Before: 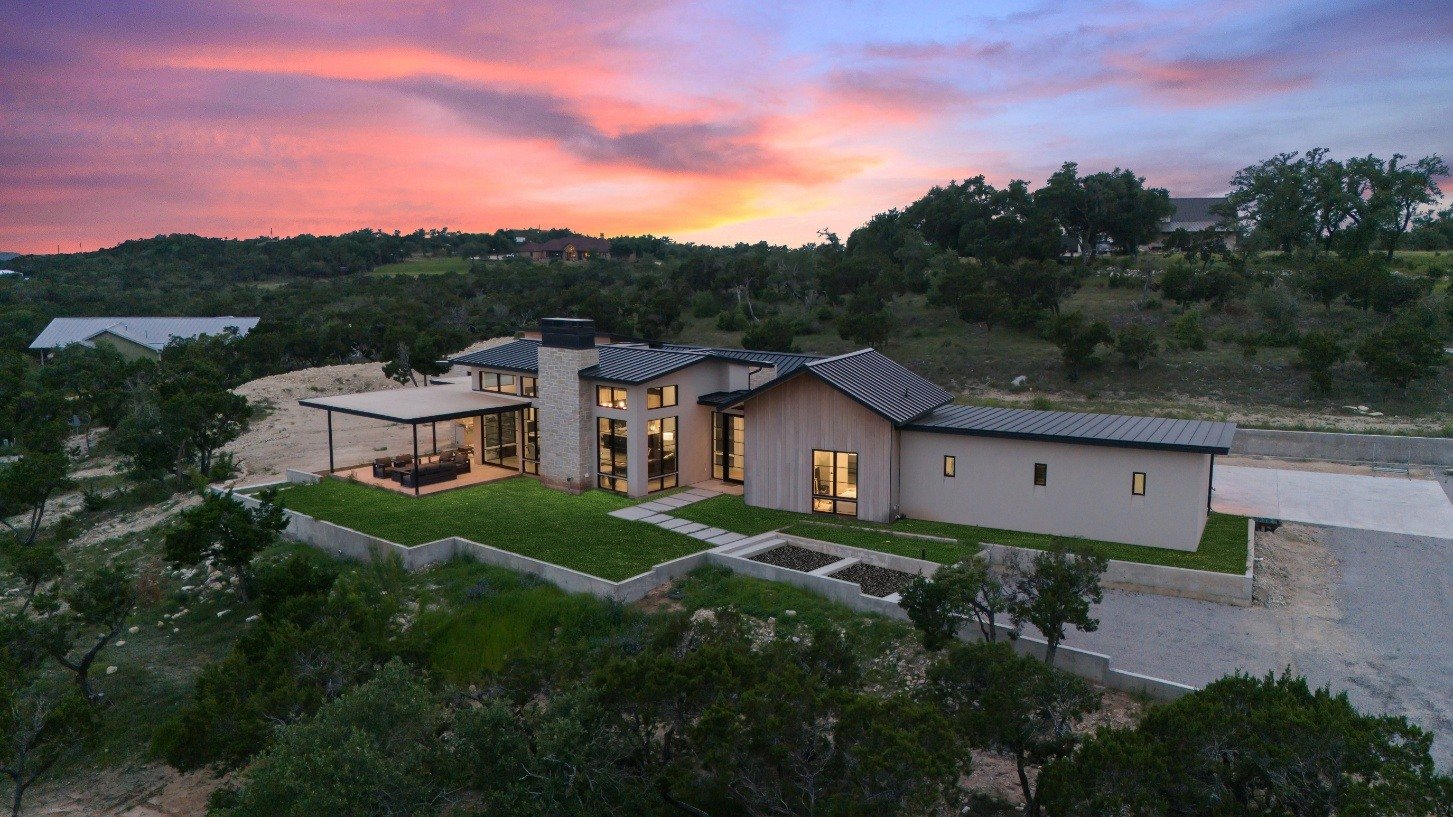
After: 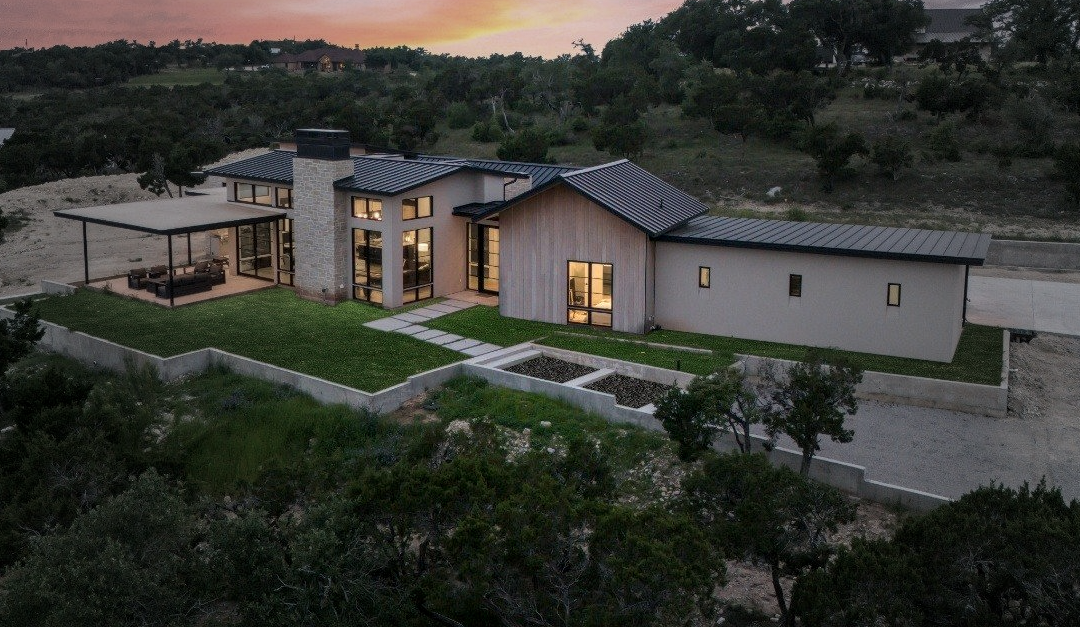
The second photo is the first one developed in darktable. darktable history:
crop: left 16.871%, top 23.23%, right 8.796%
vignetting: fall-off start 16.23%, fall-off radius 100.01%, width/height ratio 0.711, unbound false
local contrast: on, module defaults
